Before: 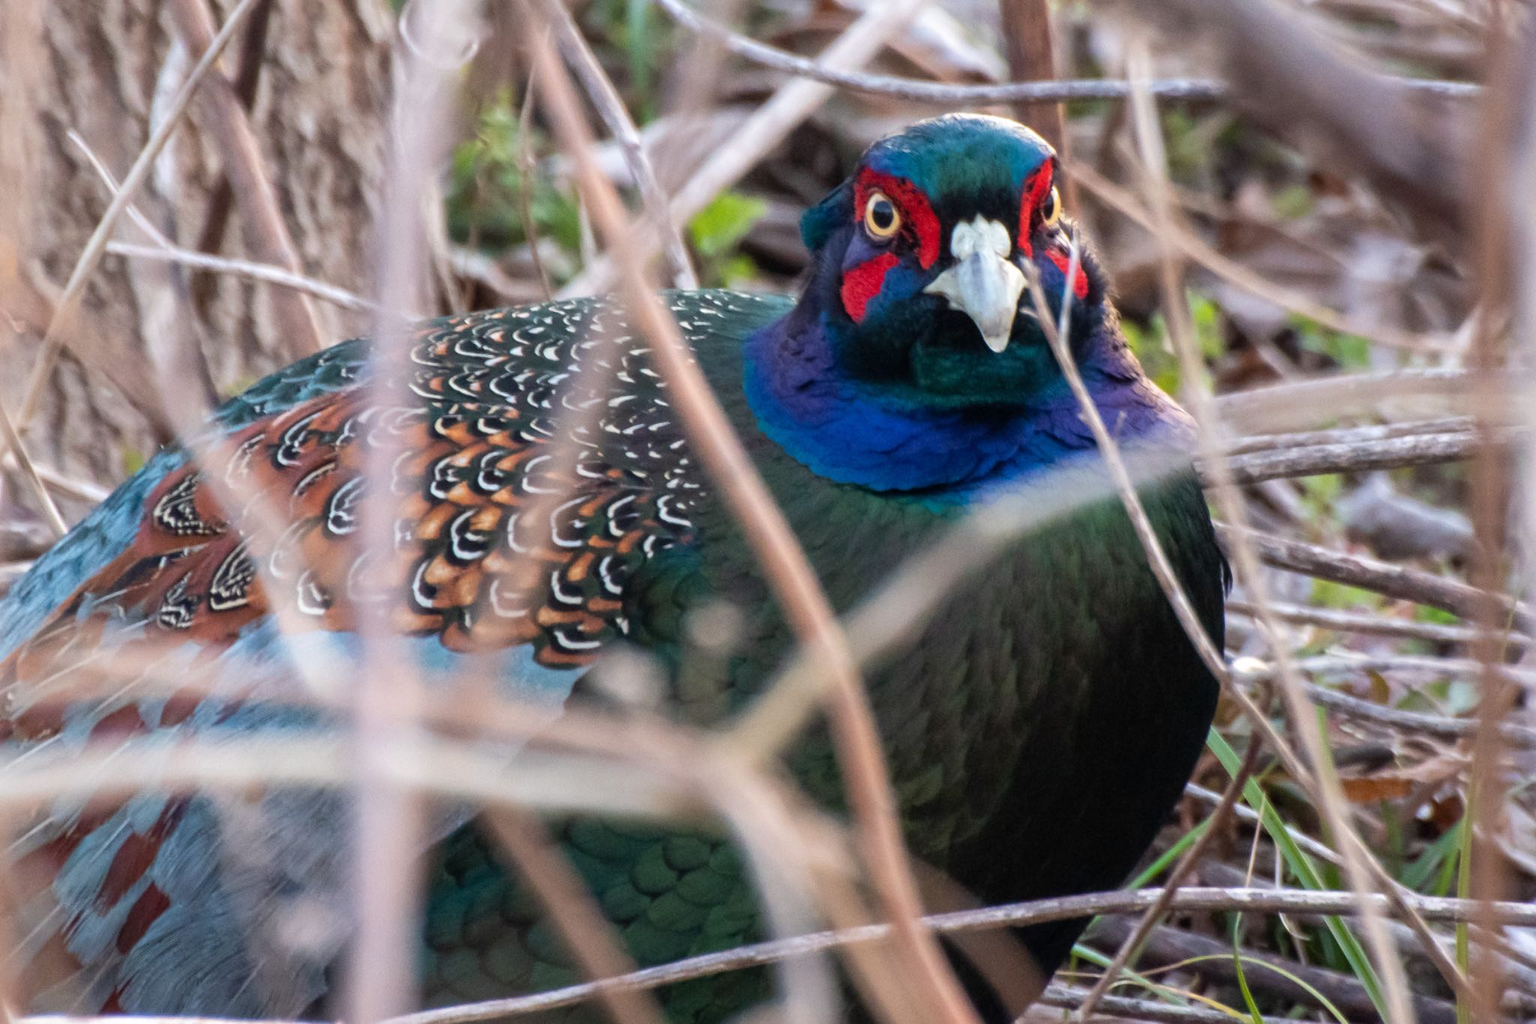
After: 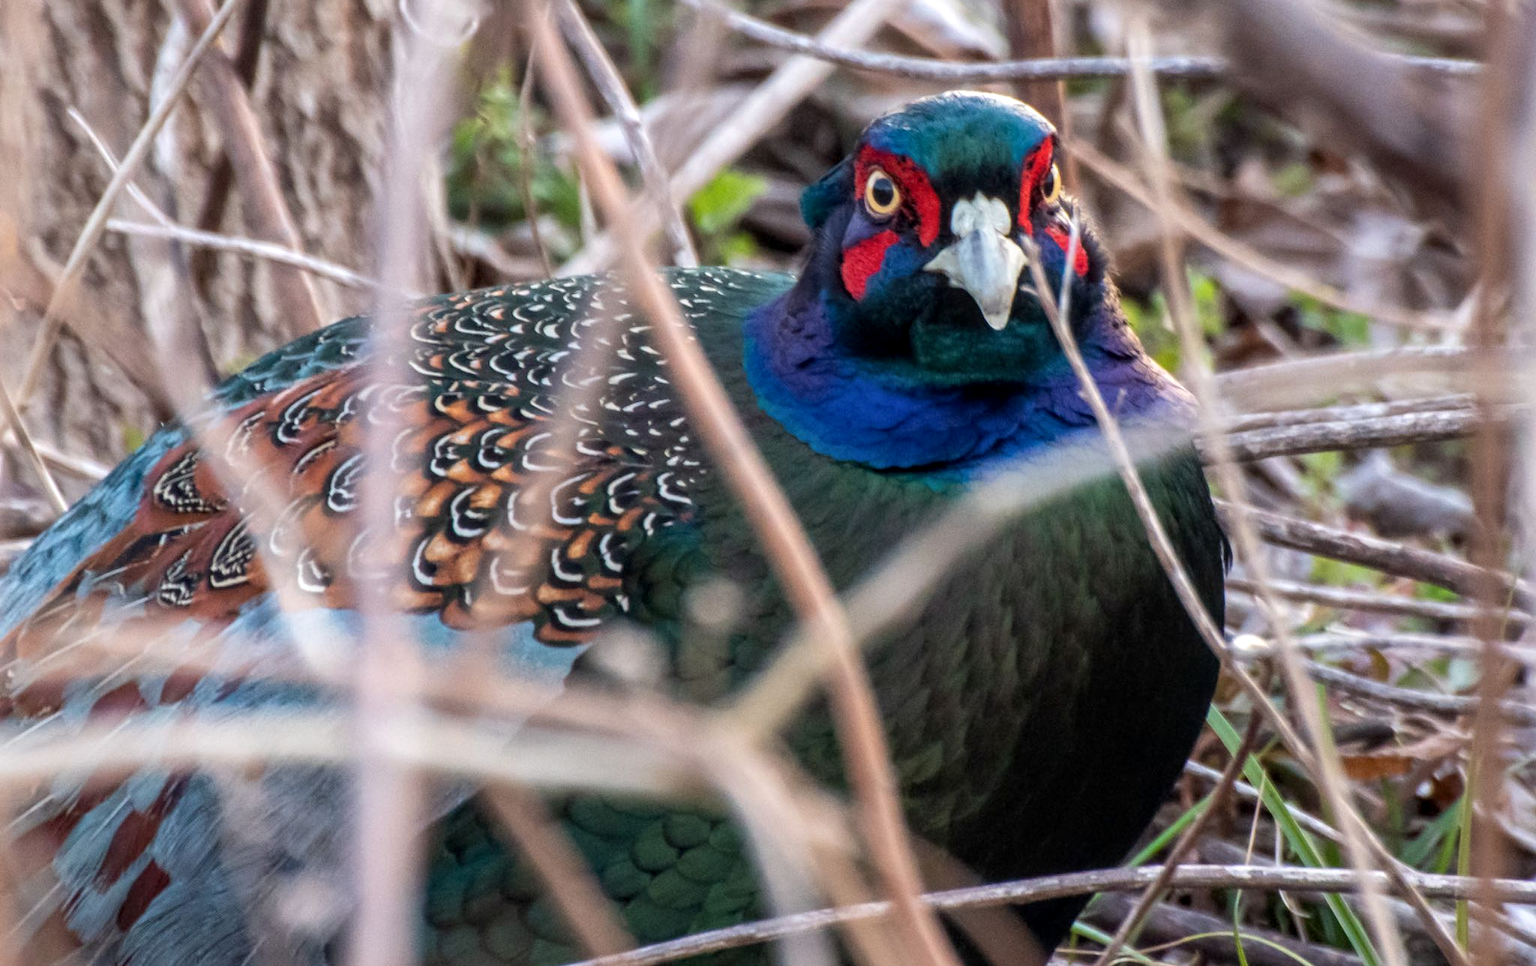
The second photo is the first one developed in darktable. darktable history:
crop and rotate: top 2.219%, bottom 3.292%
local contrast: on, module defaults
